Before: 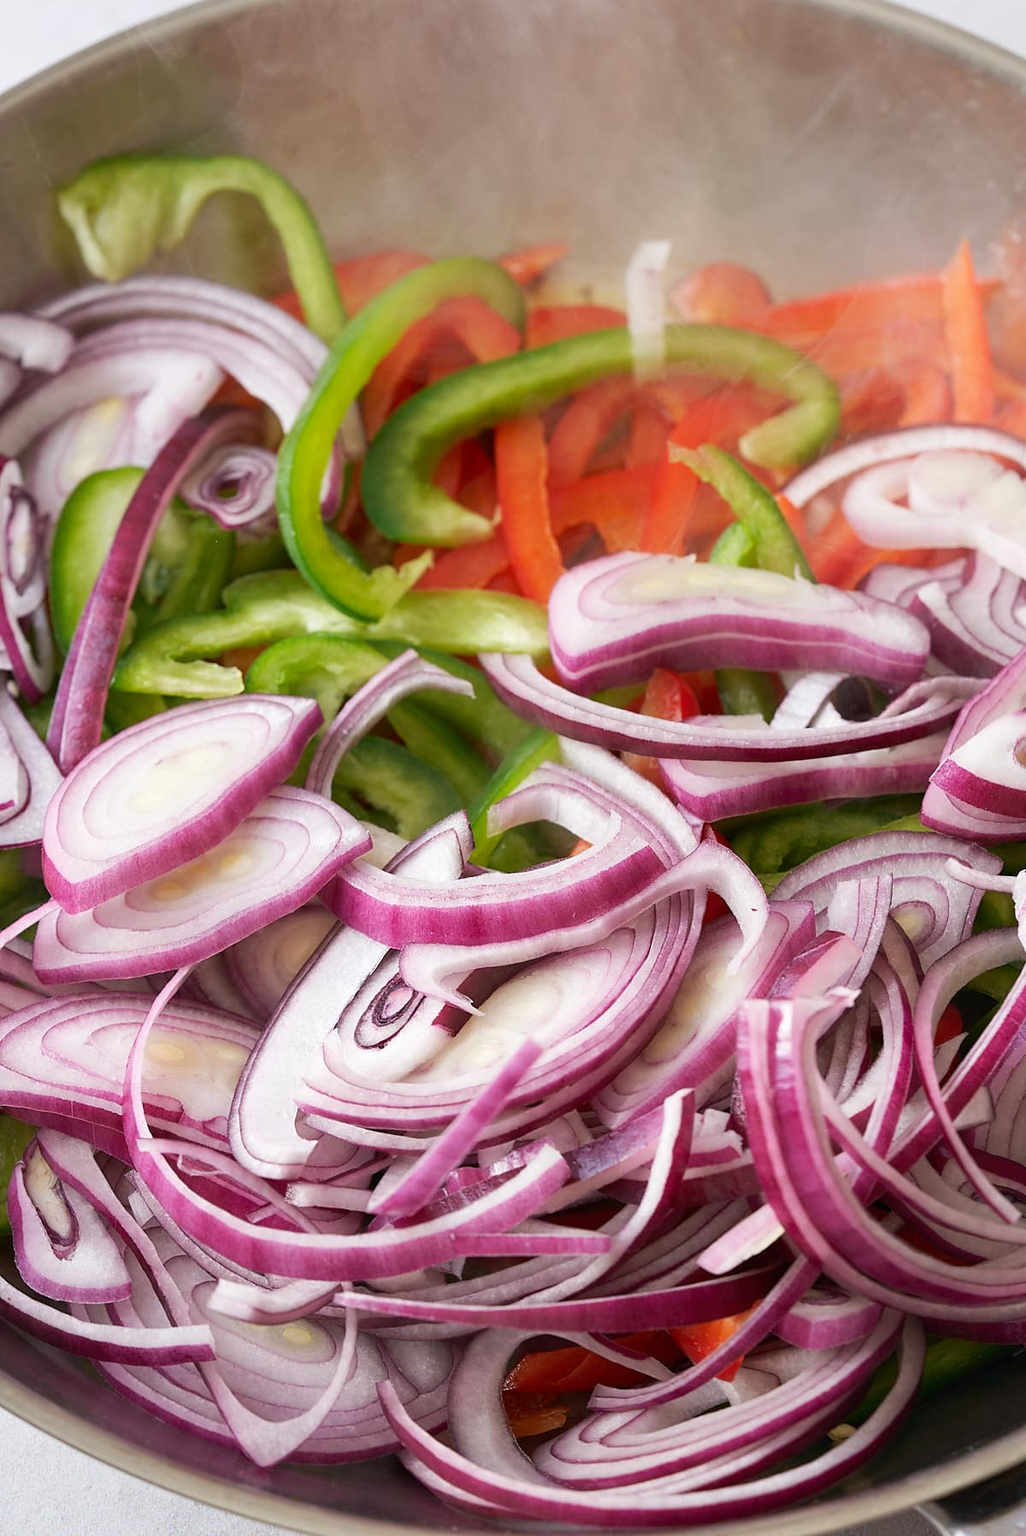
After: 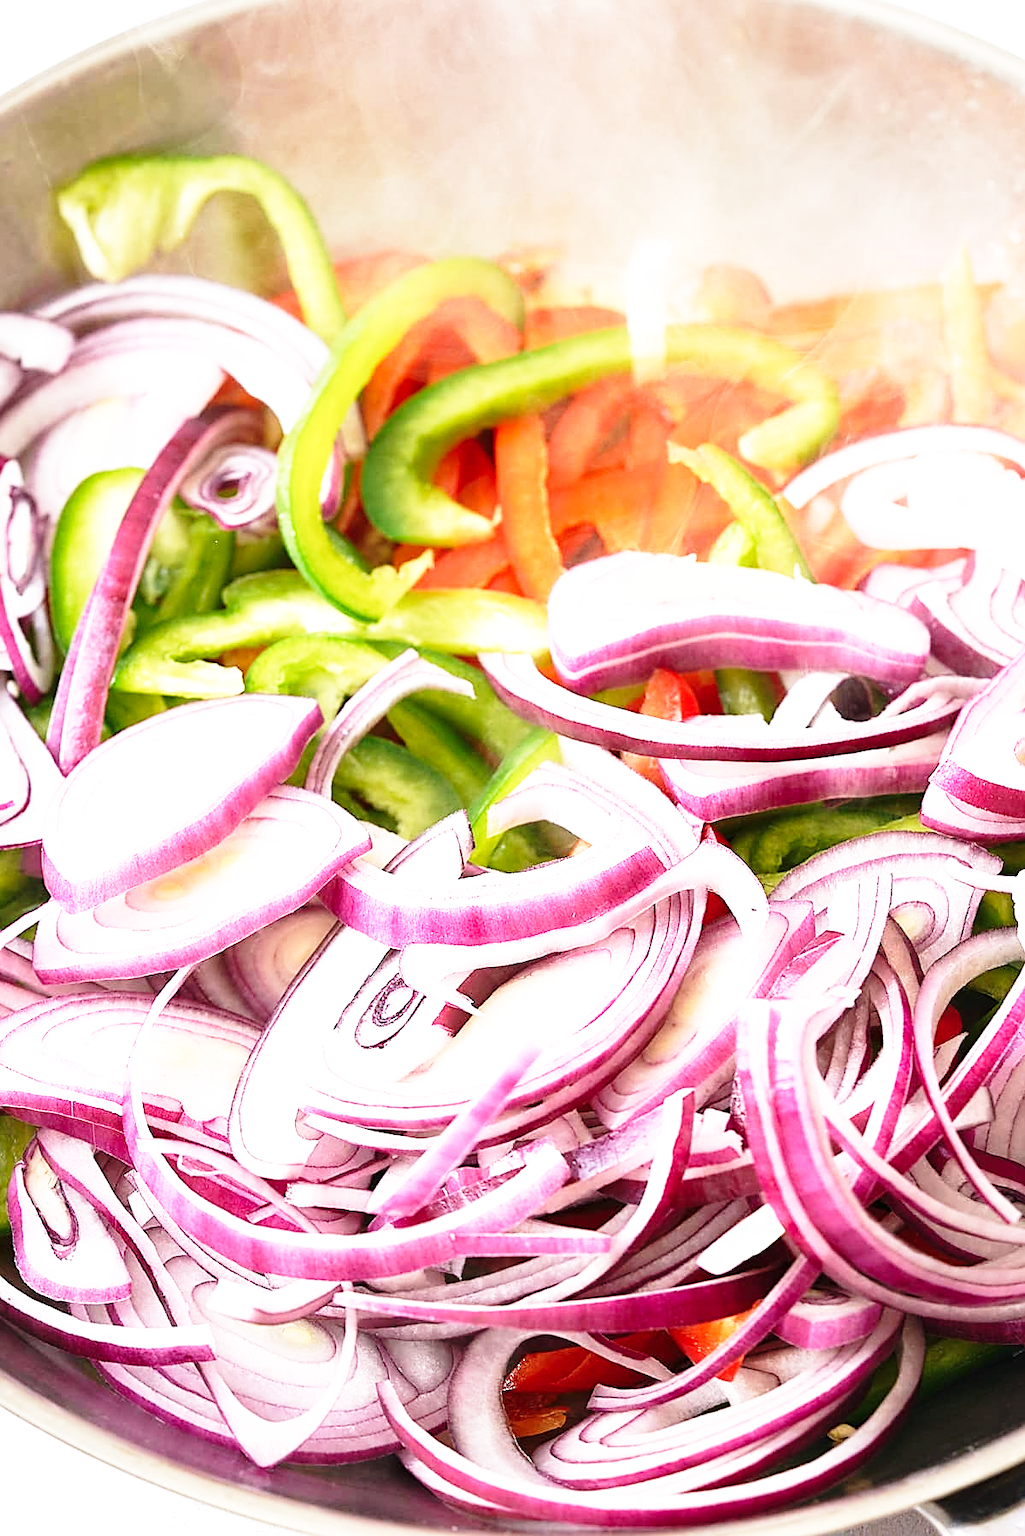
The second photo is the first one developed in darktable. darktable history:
exposure: exposure 0.609 EV, compensate exposure bias true, compensate highlight preservation false
base curve: curves: ch0 [(0, 0) (0.026, 0.03) (0.109, 0.232) (0.351, 0.748) (0.669, 0.968) (1, 1)], preserve colors none
sharpen: on, module defaults
tone equalizer: edges refinement/feathering 500, mask exposure compensation -1.25 EV, preserve details no
color correction: highlights b* -0.054
contrast brightness saturation: saturation -0.083
